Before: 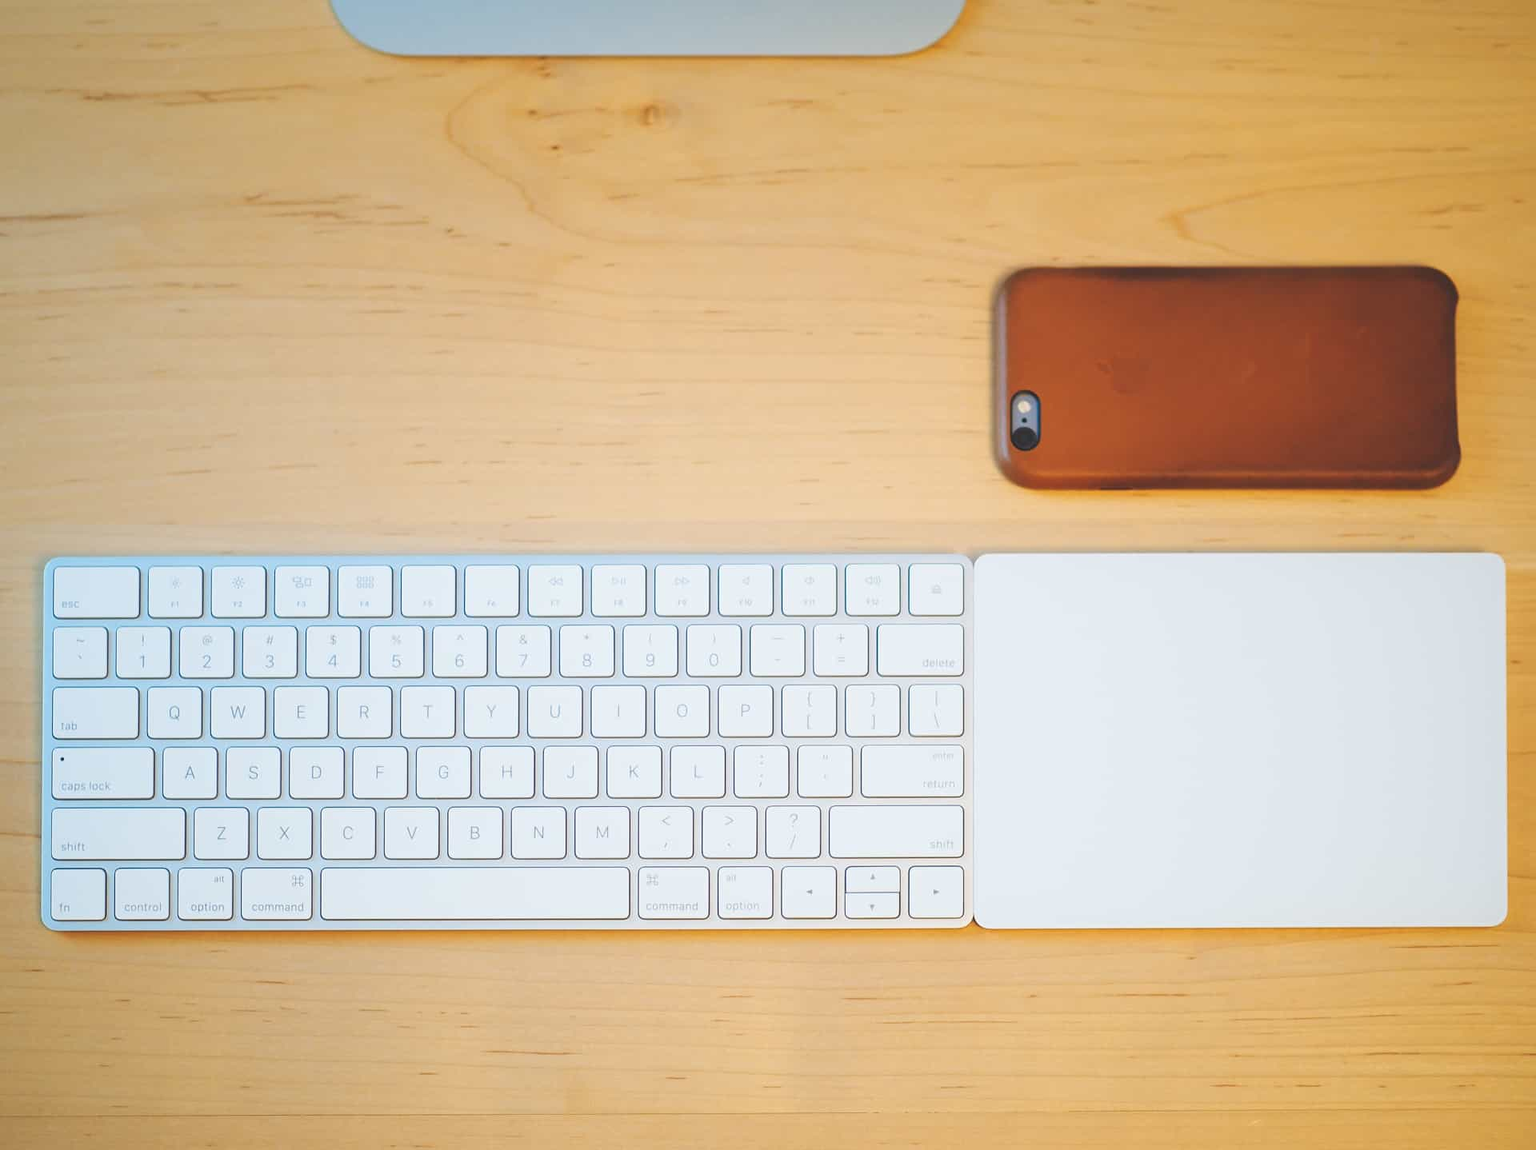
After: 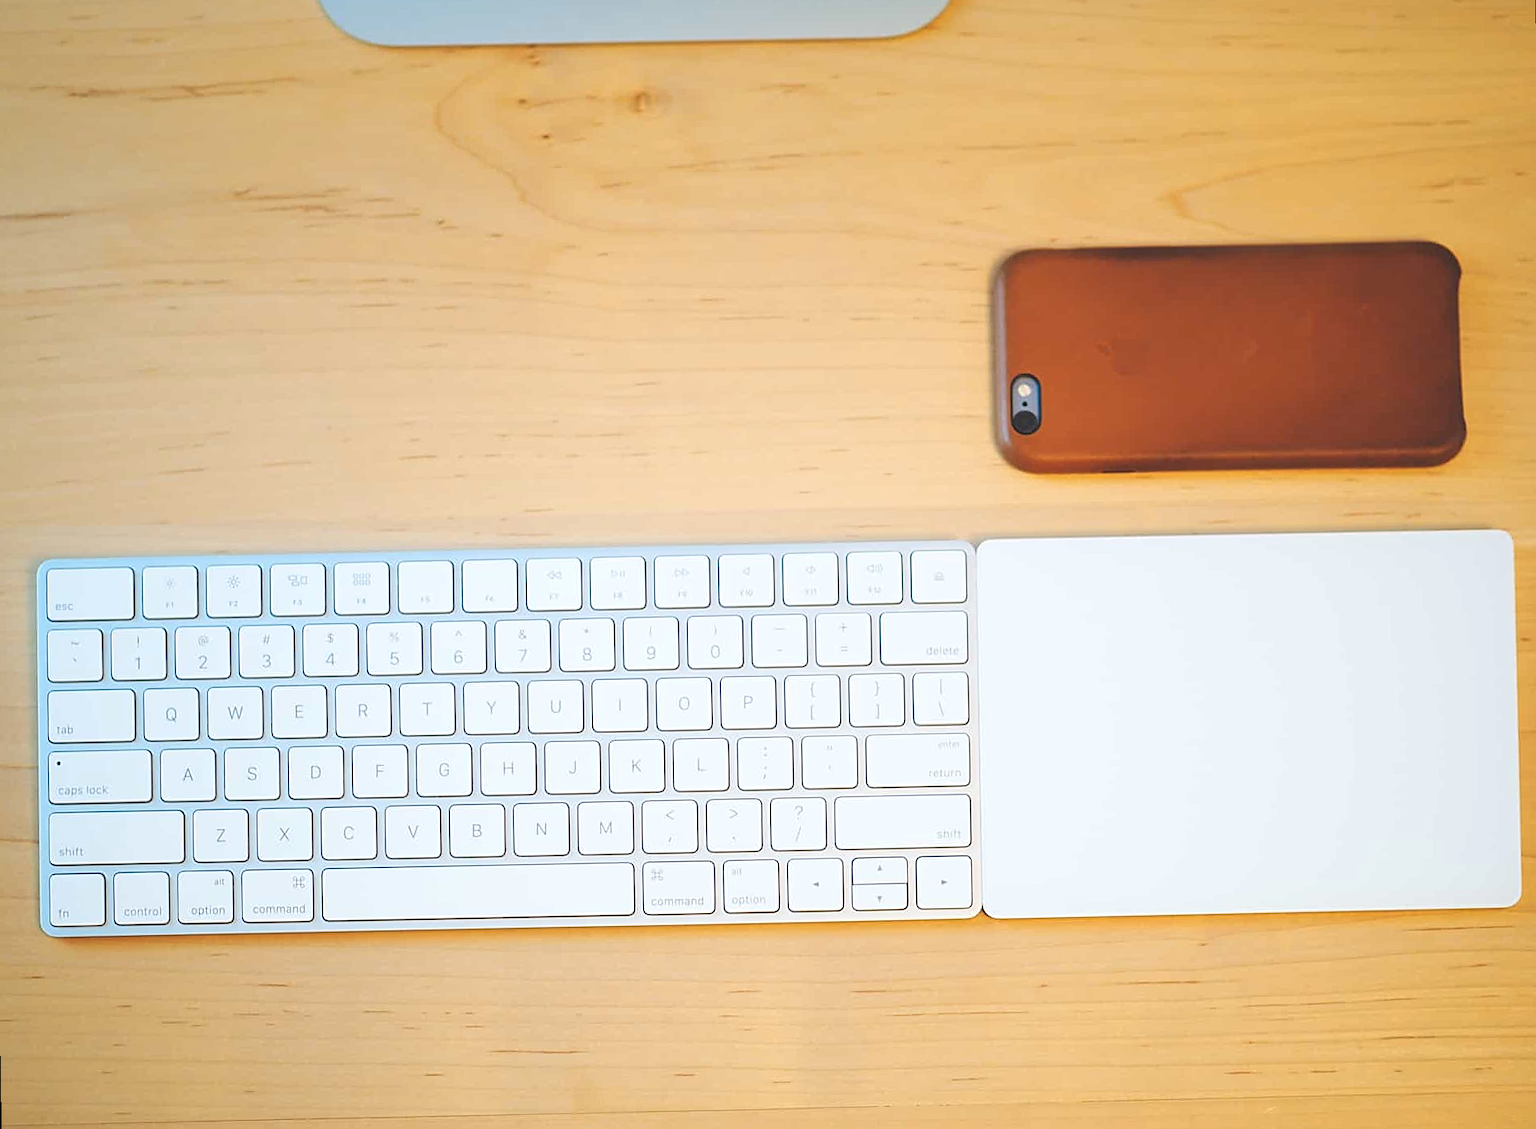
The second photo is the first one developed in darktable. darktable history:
sharpen: on, module defaults
exposure: exposure 0.15 EV, compensate highlight preservation false
rotate and perspective: rotation -1°, crop left 0.011, crop right 0.989, crop top 0.025, crop bottom 0.975
